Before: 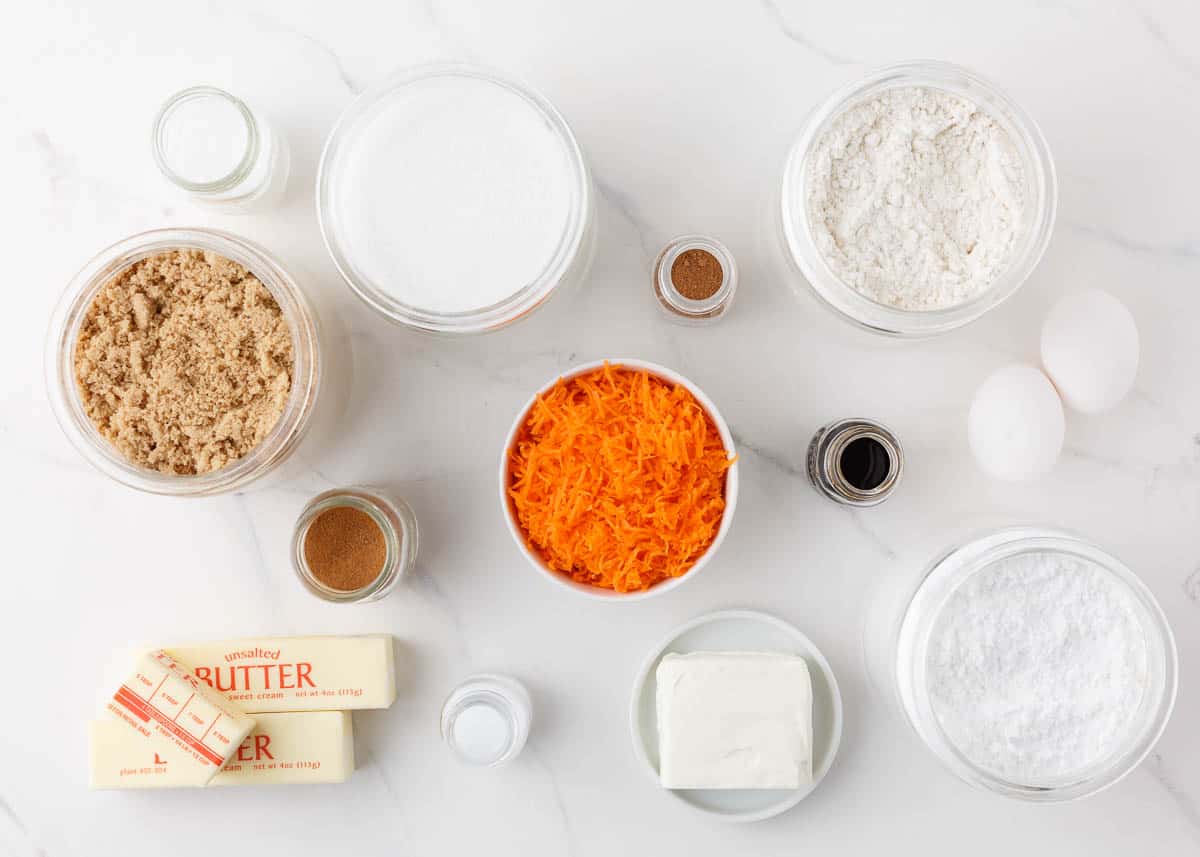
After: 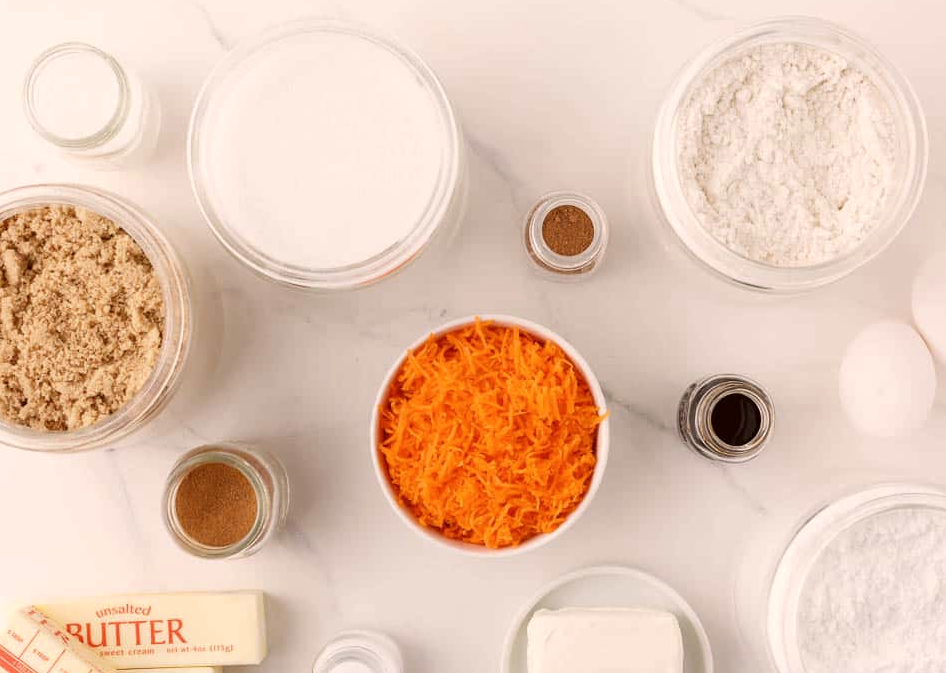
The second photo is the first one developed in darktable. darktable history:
color correction: highlights a* 6.27, highlights b* 8.31, shadows a* 5.89, shadows b* 6.91, saturation 0.889
crop and rotate: left 10.756%, top 5.145%, right 10.409%, bottom 16.295%
